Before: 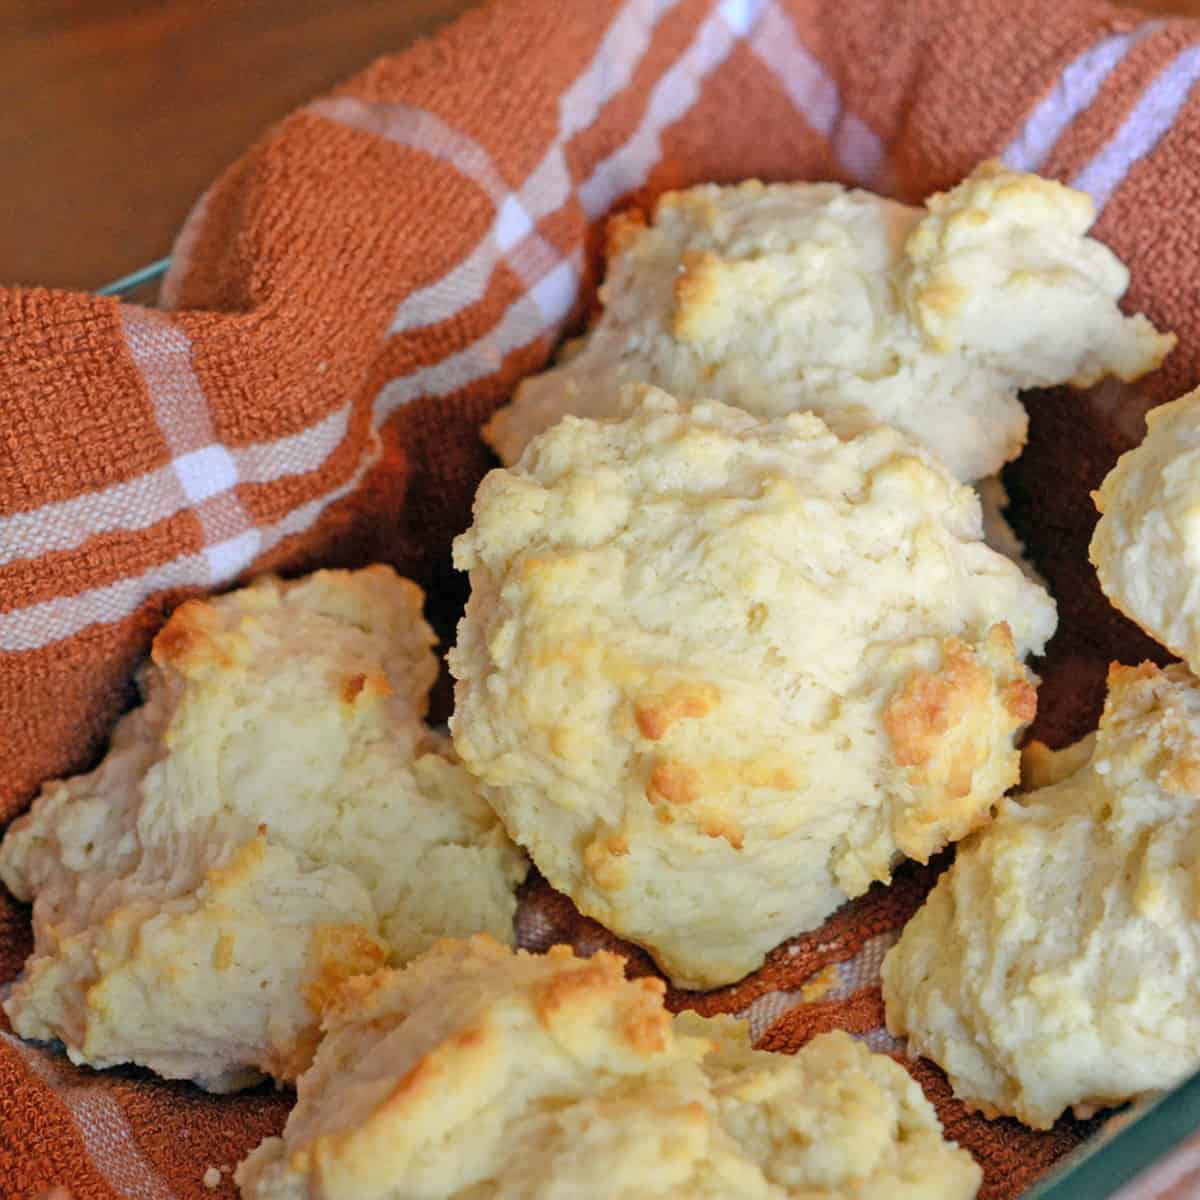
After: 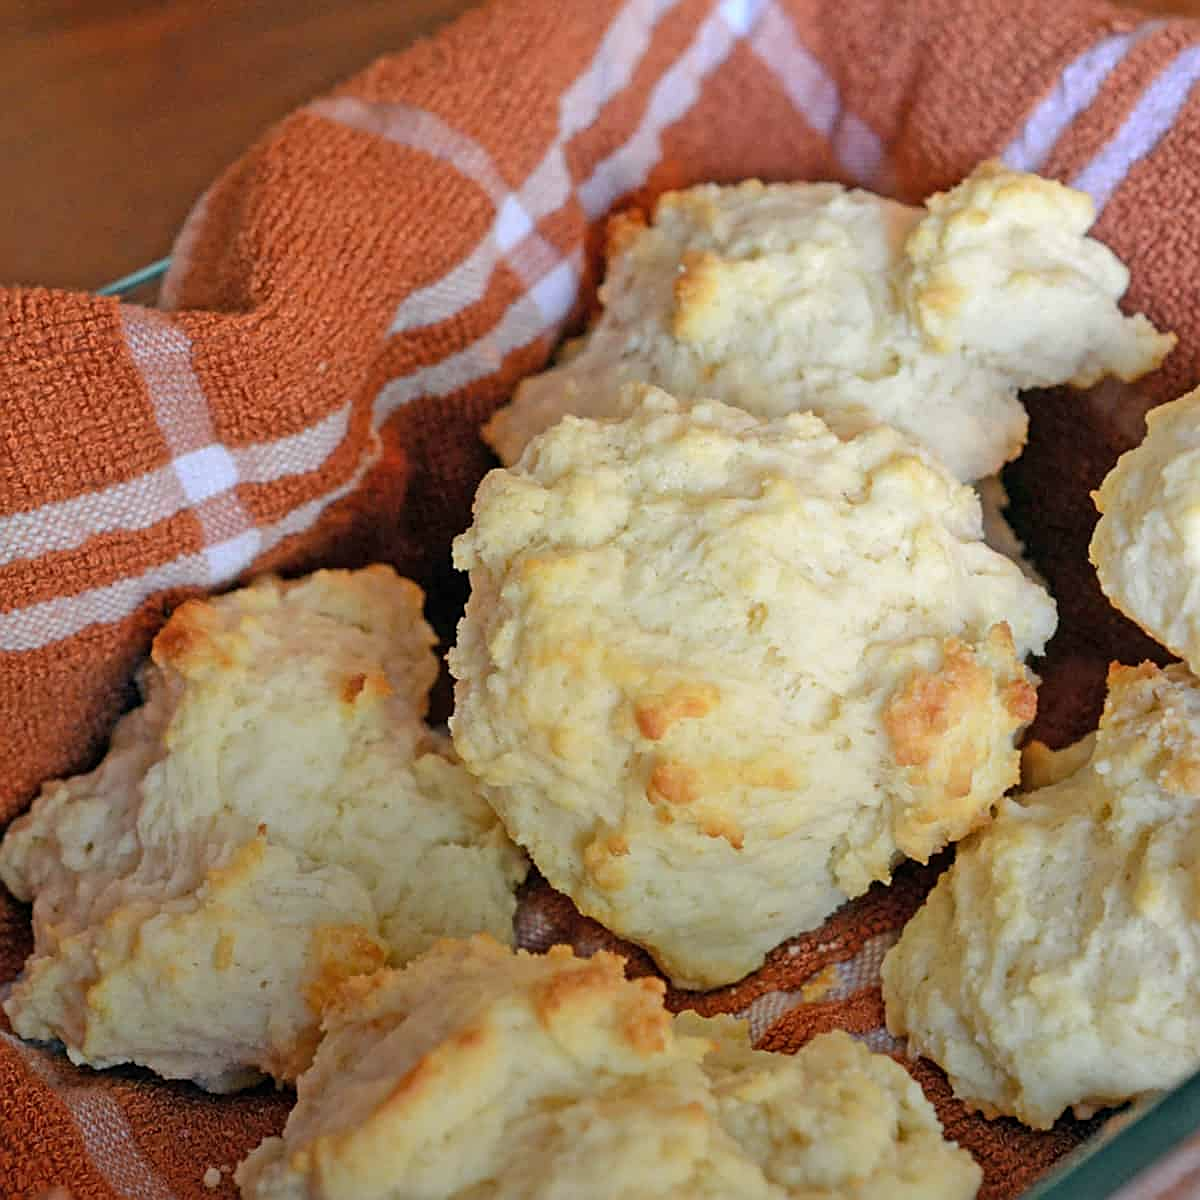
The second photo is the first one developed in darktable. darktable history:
sharpen: on, module defaults
graduated density: rotation -180°, offset 27.42
